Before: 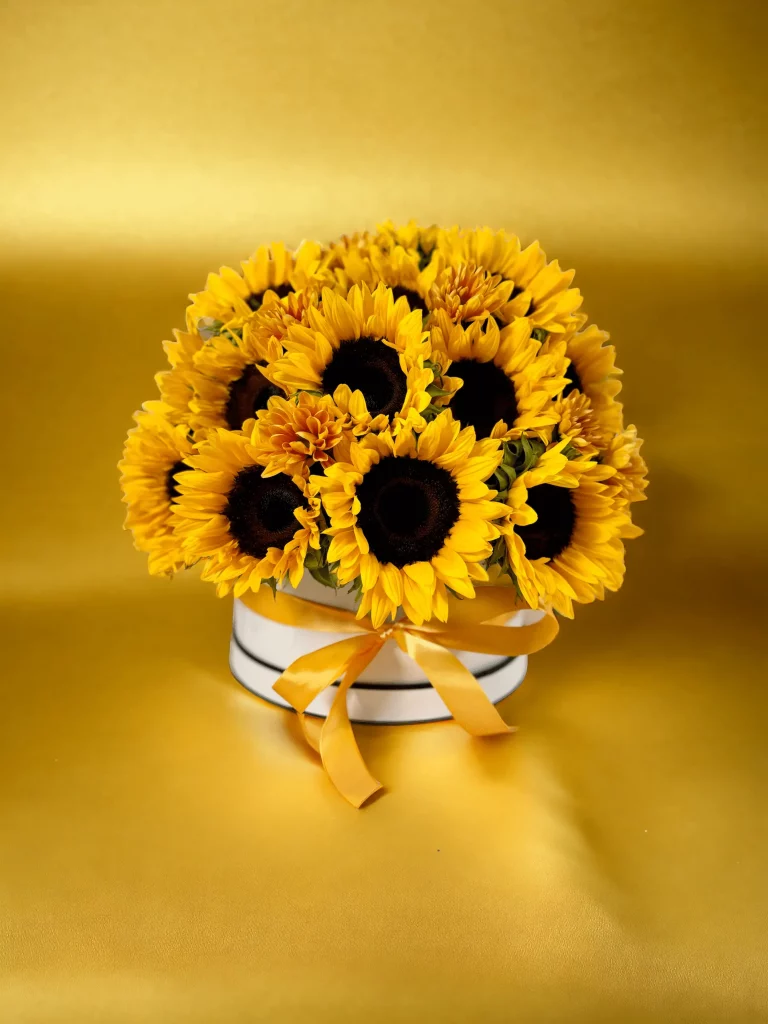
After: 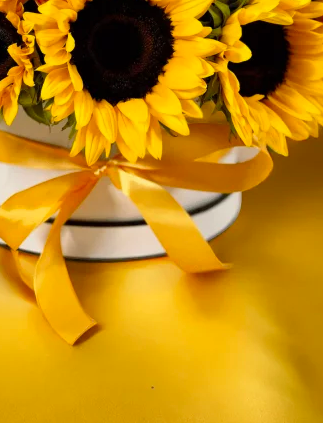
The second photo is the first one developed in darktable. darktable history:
crop: left 37.346%, top 45.286%, right 20.547%, bottom 13.39%
contrast brightness saturation: contrast 0.035, saturation 0.159
shadows and highlights: radius 126.41, shadows 30.47, highlights -30.55, low approximation 0.01, soften with gaussian
